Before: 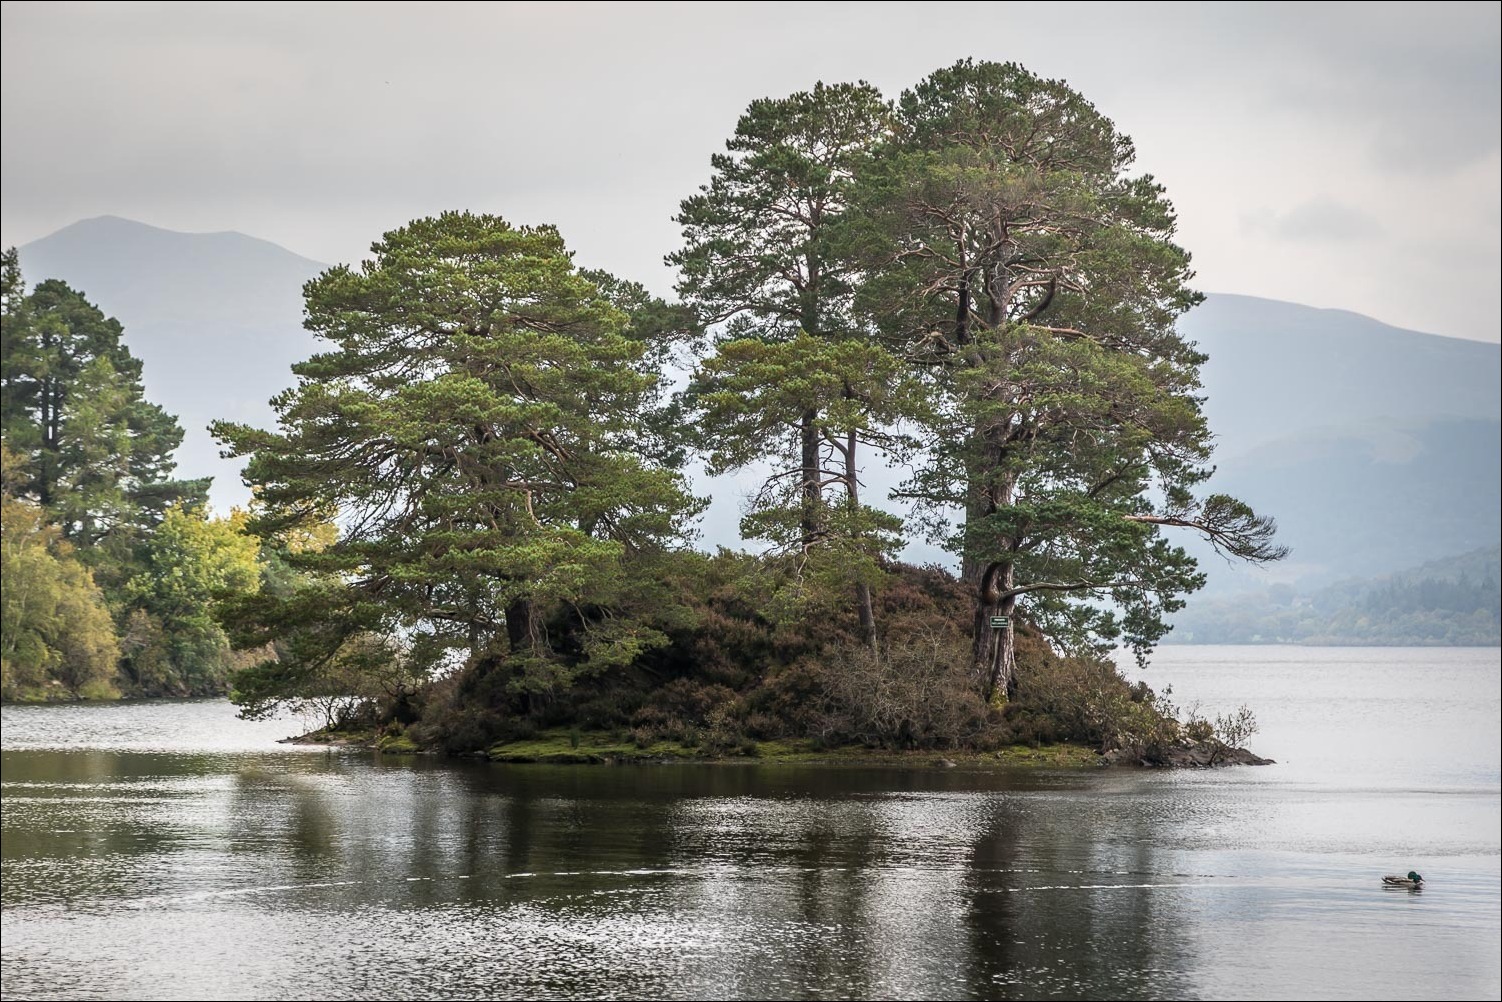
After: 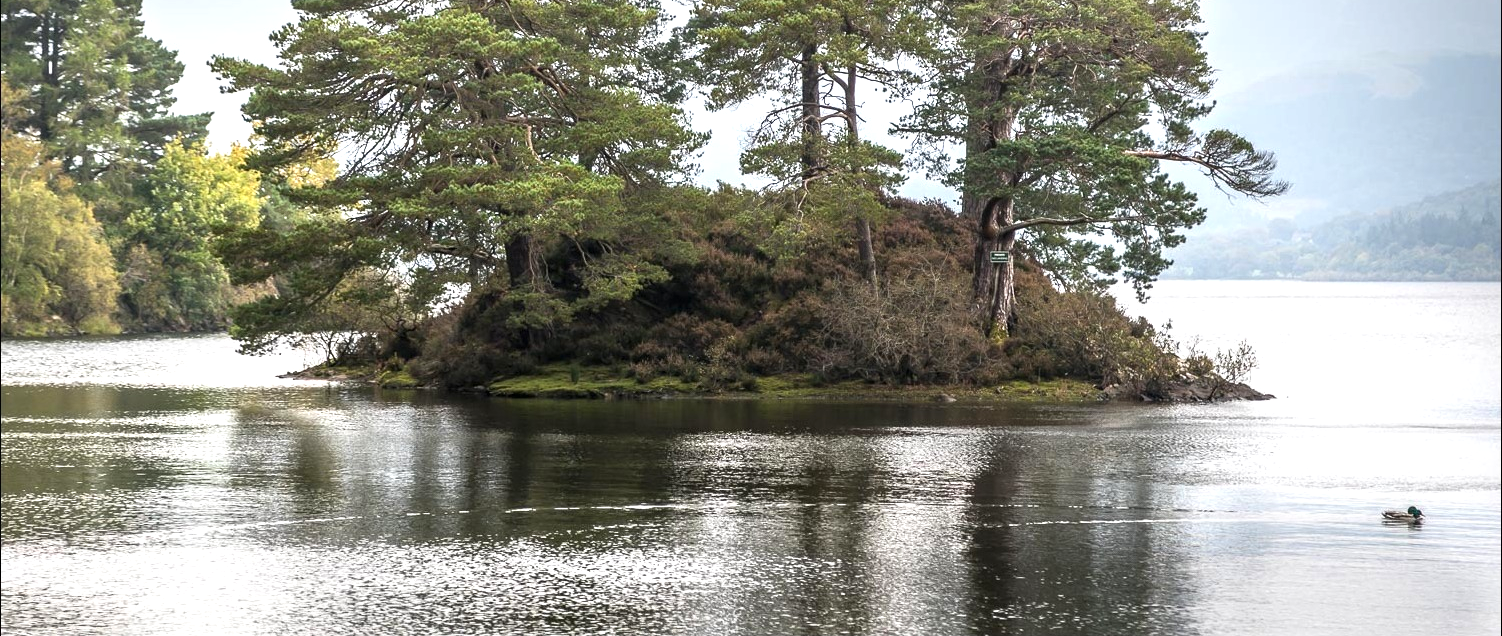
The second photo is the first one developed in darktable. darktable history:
exposure: exposure 0.669 EV, compensate highlight preservation false
crop and rotate: top 36.435%
base curve: curves: ch0 [(0, 0) (0.303, 0.277) (1, 1)]
